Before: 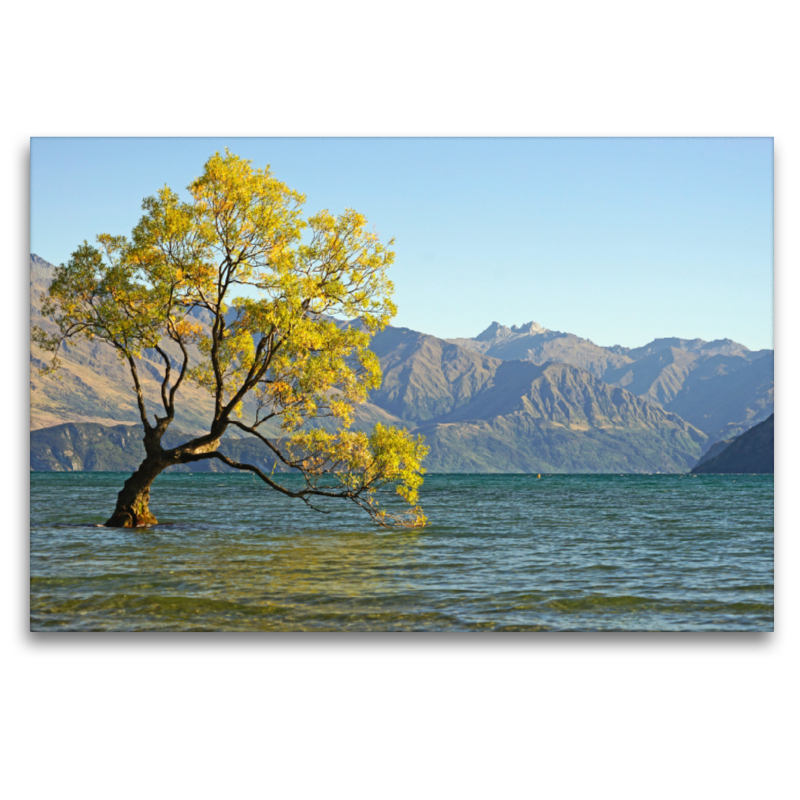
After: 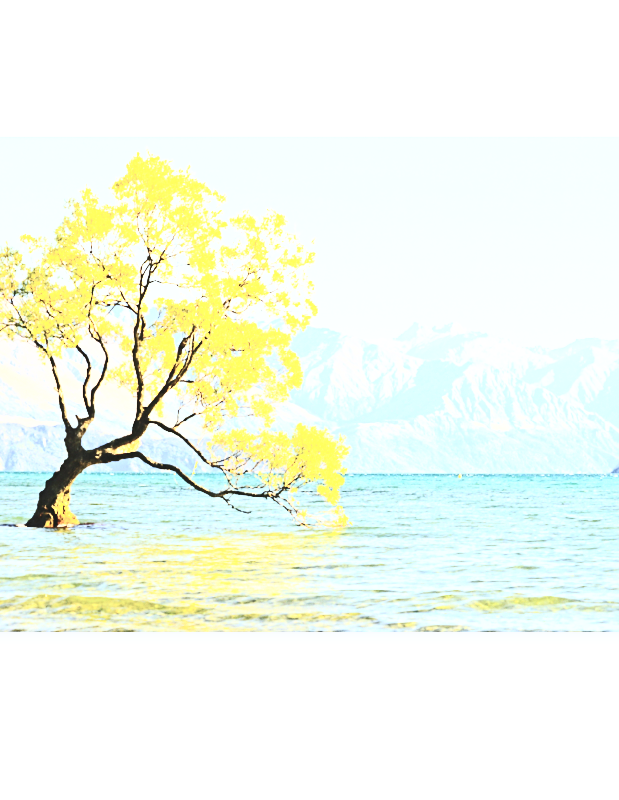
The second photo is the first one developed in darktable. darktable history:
crop: left 9.88%, right 12.664%
white balance: red 0.974, blue 1.044
base curve: curves: ch0 [(0, 0) (0.028, 0.03) (0.121, 0.232) (0.46, 0.748) (0.859, 0.968) (1, 1)], preserve colors none
exposure: black level correction 0, exposure 1.2 EV, compensate exposure bias true, compensate highlight preservation false
sharpen: amount 0.2
color balance rgb: perceptual saturation grading › global saturation 20%, global vibrance 20%
contrast brightness saturation: contrast 0.57, brightness 0.57, saturation -0.34
